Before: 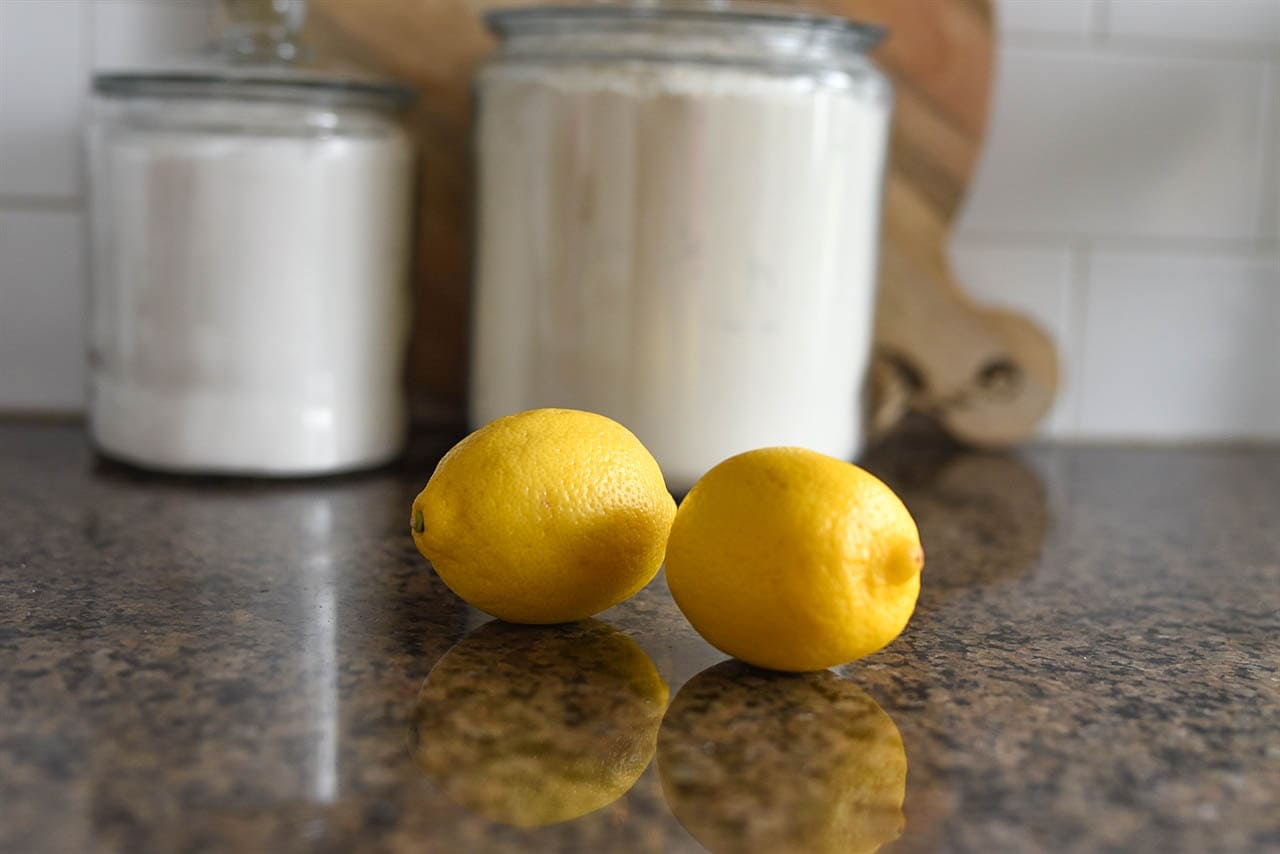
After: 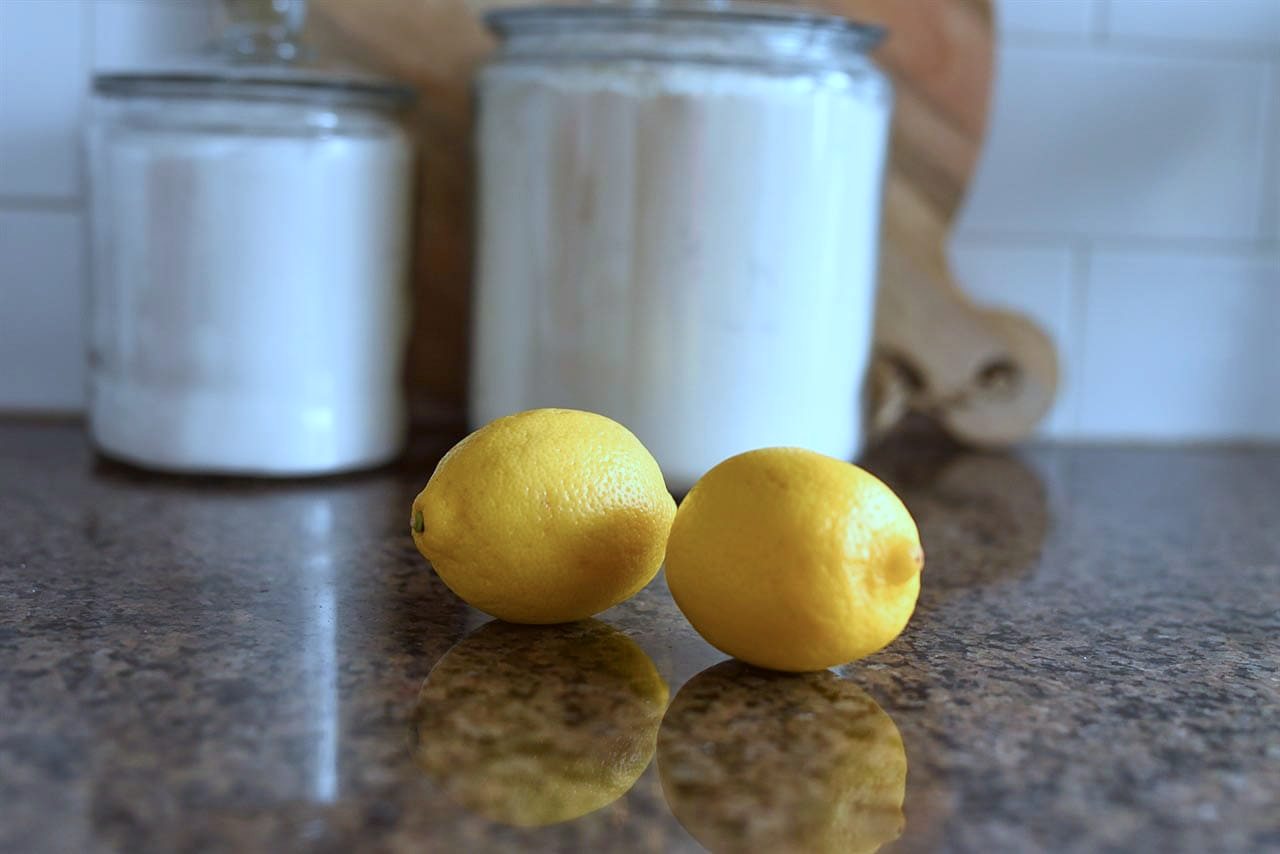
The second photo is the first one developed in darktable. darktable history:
color correction: highlights a* -3.52, highlights b* -6.32, shadows a* 3.25, shadows b* 5.51
color calibration: illuminant custom, x 0.388, y 0.387, temperature 3824.87 K, gamut compression 0.99
